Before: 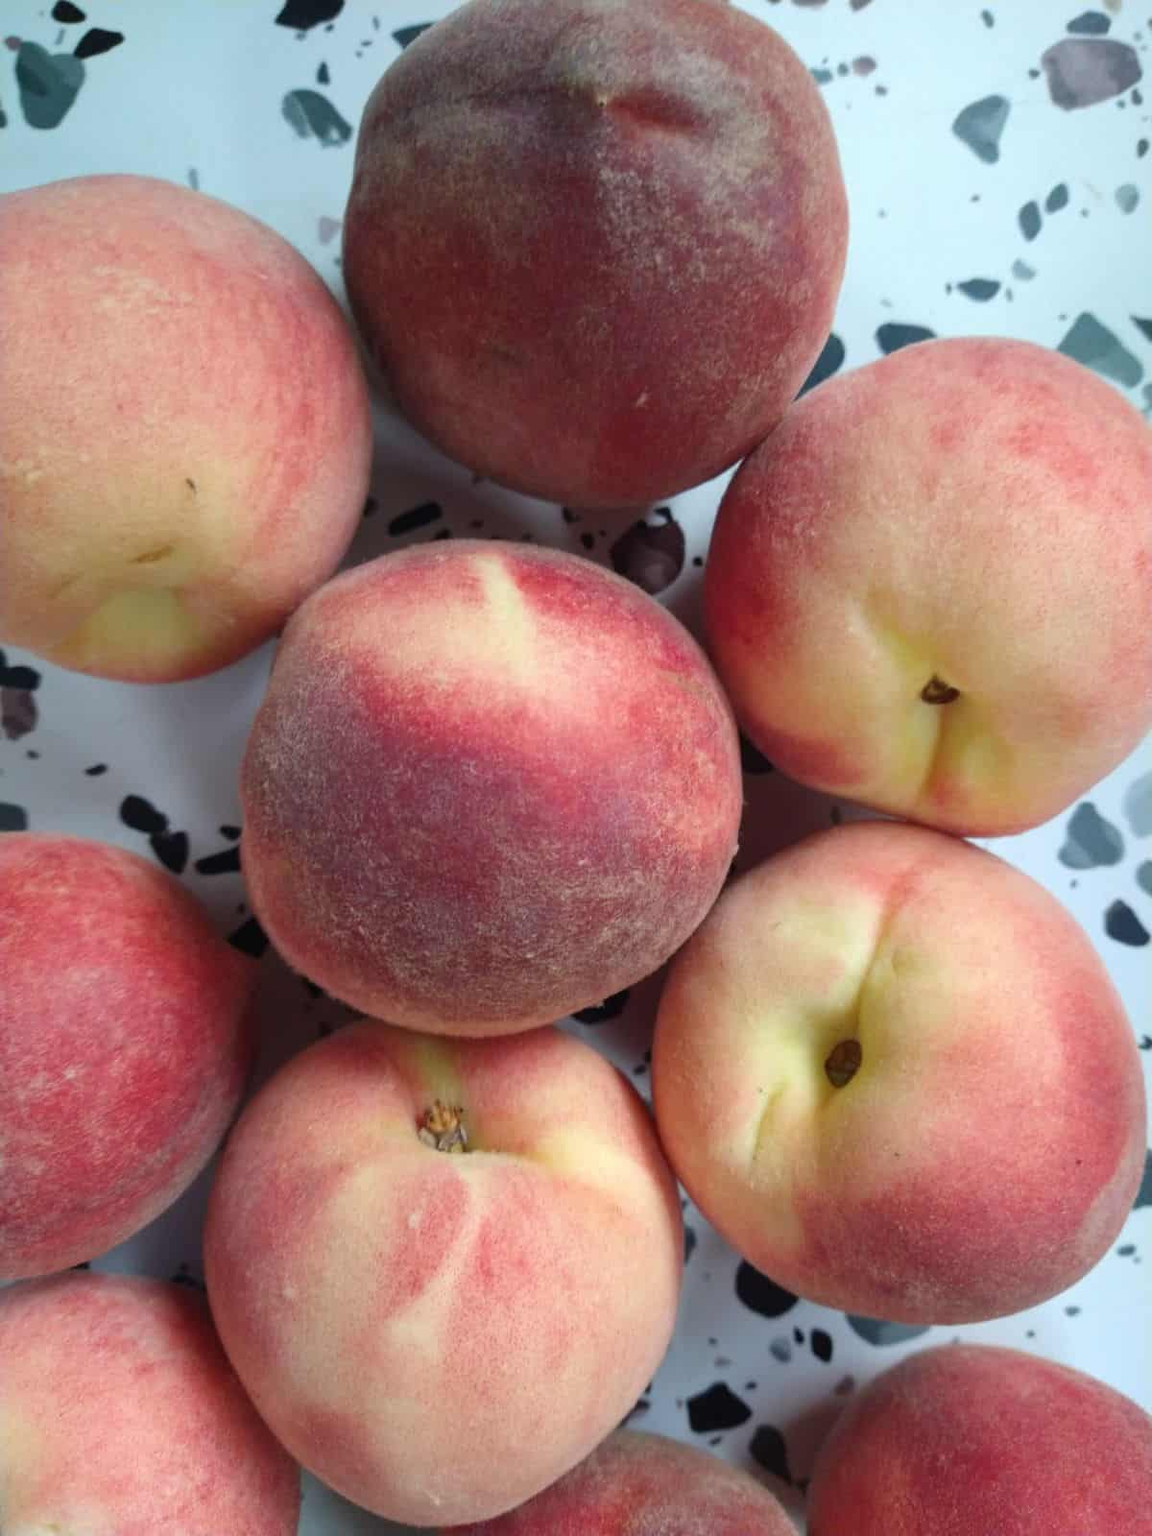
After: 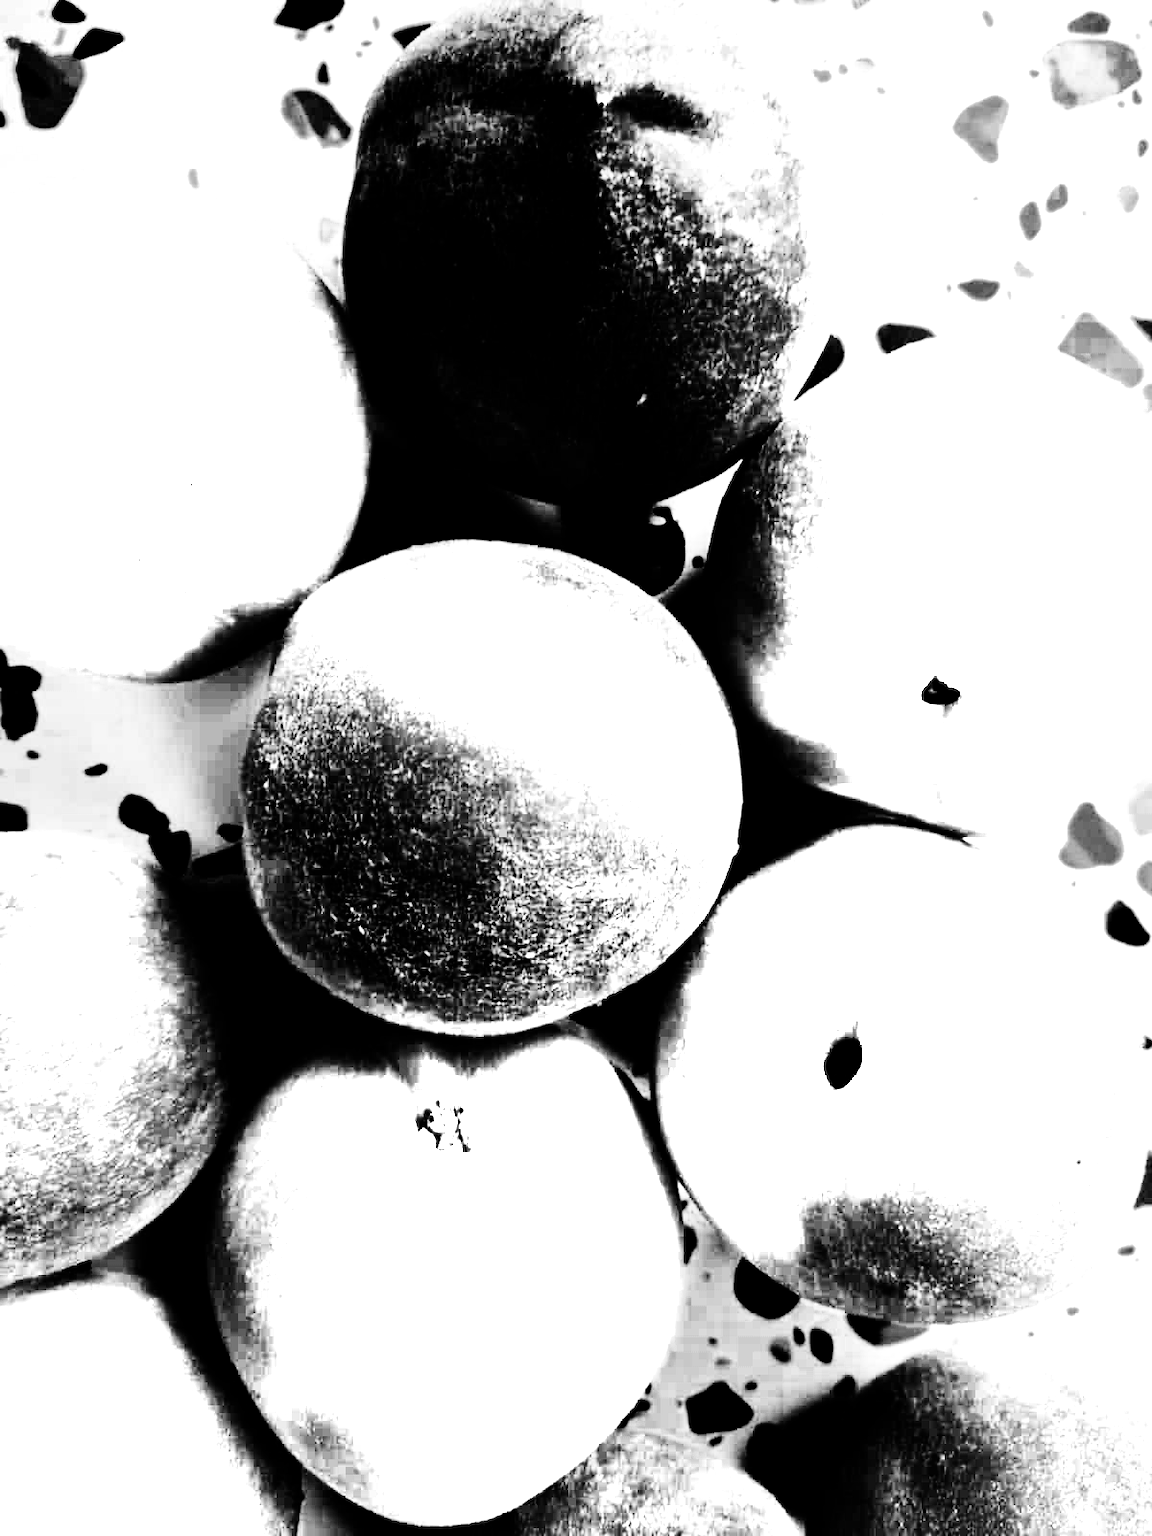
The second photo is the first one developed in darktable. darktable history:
tone equalizer: -7 EV 0.128 EV, mask exposure compensation -0.49 EV
color zones: curves: ch0 [(0, 0.554) (0.146, 0.662) (0.293, 0.86) (0.503, 0.774) (0.637, 0.106) (0.74, 0.072) (0.866, 0.488) (0.998, 0.569)]; ch1 [(0, 0) (0.143, 0) (0.286, 0) (0.429, 0) (0.571, 0) (0.714, 0) (0.857, 0)]
base curve: curves: ch0 [(0, 0) (0.007, 0.004) (0.027, 0.03) (0.046, 0.07) (0.207, 0.54) (0.442, 0.872) (0.673, 0.972) (1, 1)], preserve colors none
color correction: highlights a* 13.87, highlights b* 5.97, shadows a* -6.12, shadows b* -15.46, saturation 0.826
contrast brightness saturation: contrast 0.775, brightness -0.989, saturation 0.995
